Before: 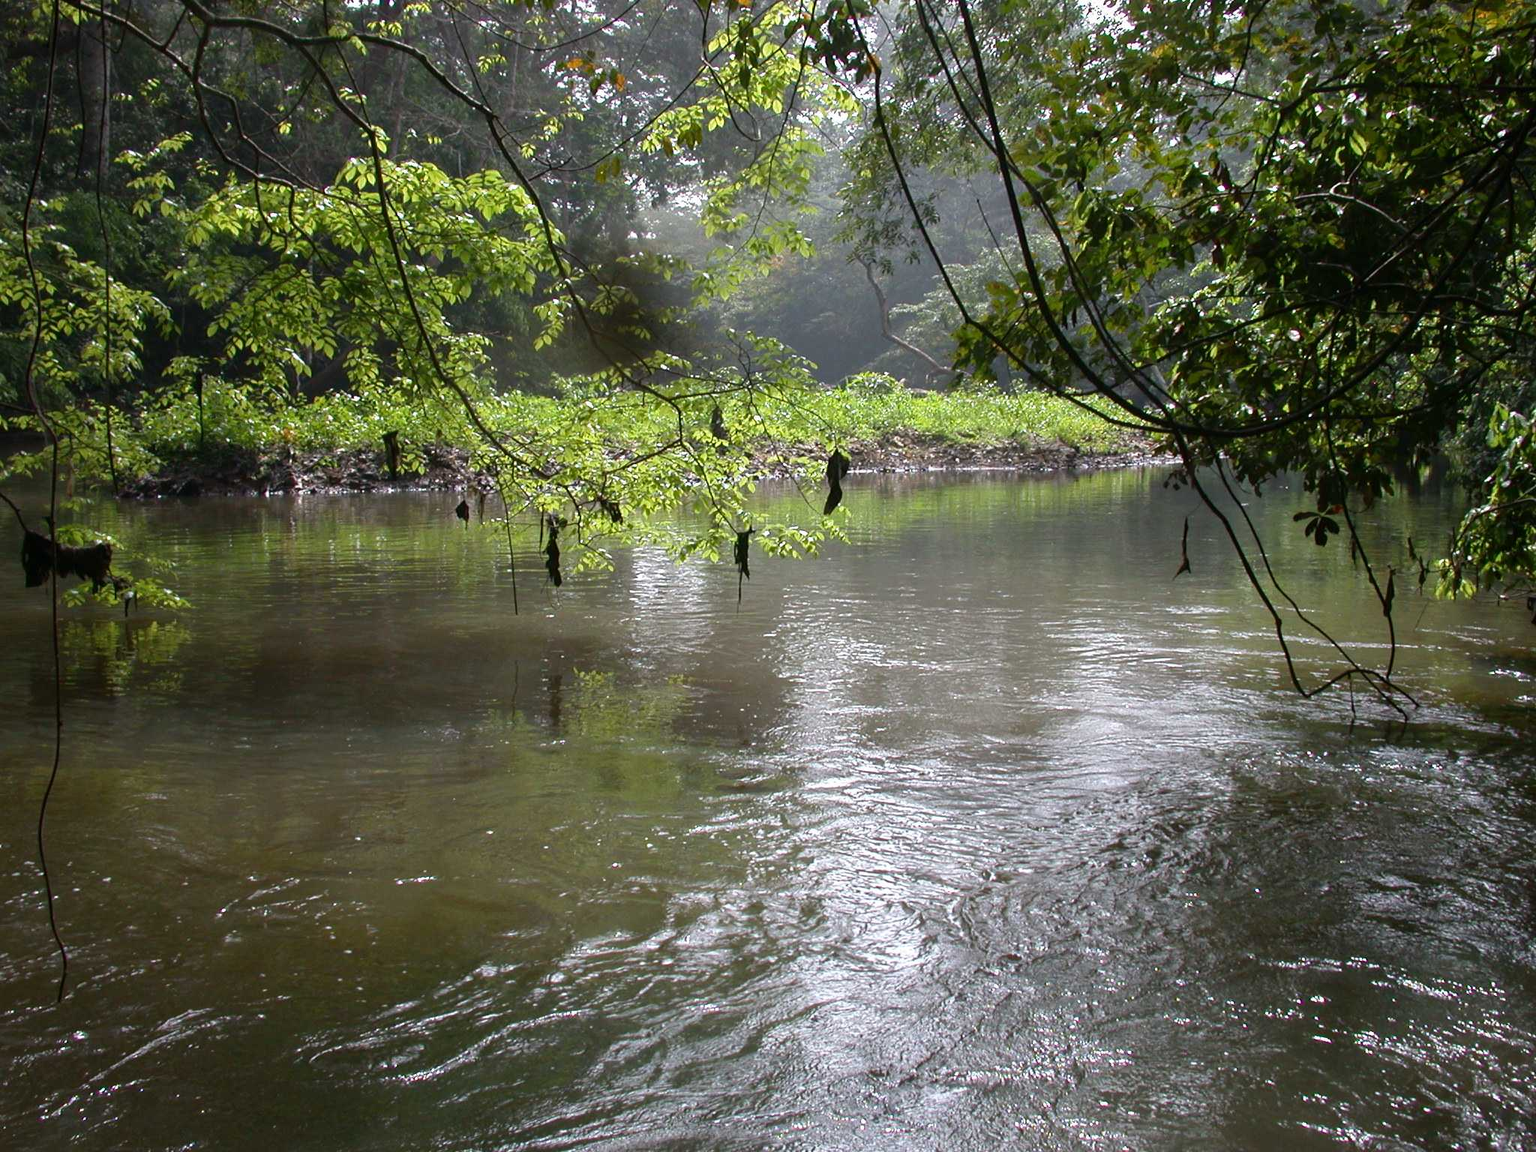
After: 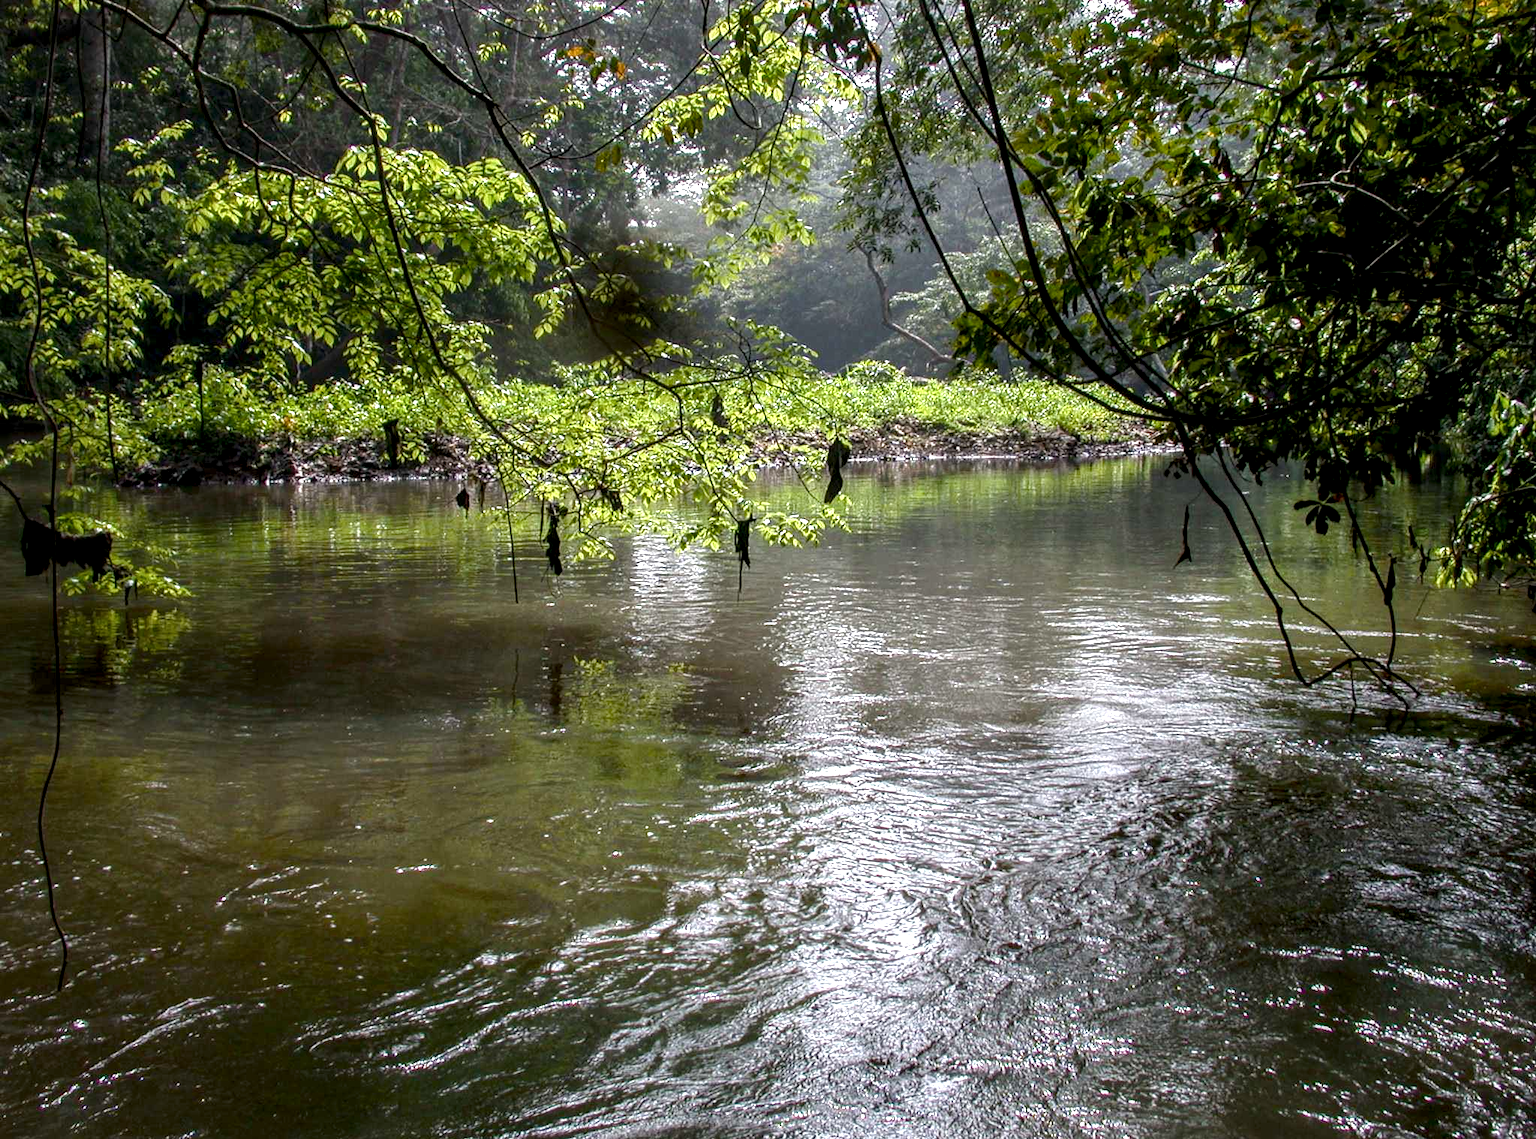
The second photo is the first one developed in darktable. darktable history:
color balance rgb: linear chroma grading › global chroma 8.12%, perceptual saturation grading › global saturation 9.07%, perceptual saturation grading › highlights -13.84%, perceptual saturation grading › mid-tones 14.88%, perceptual saturation grading › shadows 22.8%, perceptual brilliance grading › highlights 2.61%, global vibrance 12.07%
local contrast: highlights 12%, shadows 38%, detail 183%, midtone range 0.471
crop: top 1.049%, right 0.001%
contrast brightness saturation: contrast -0.08, brightness -0.04, saturation -0.11
